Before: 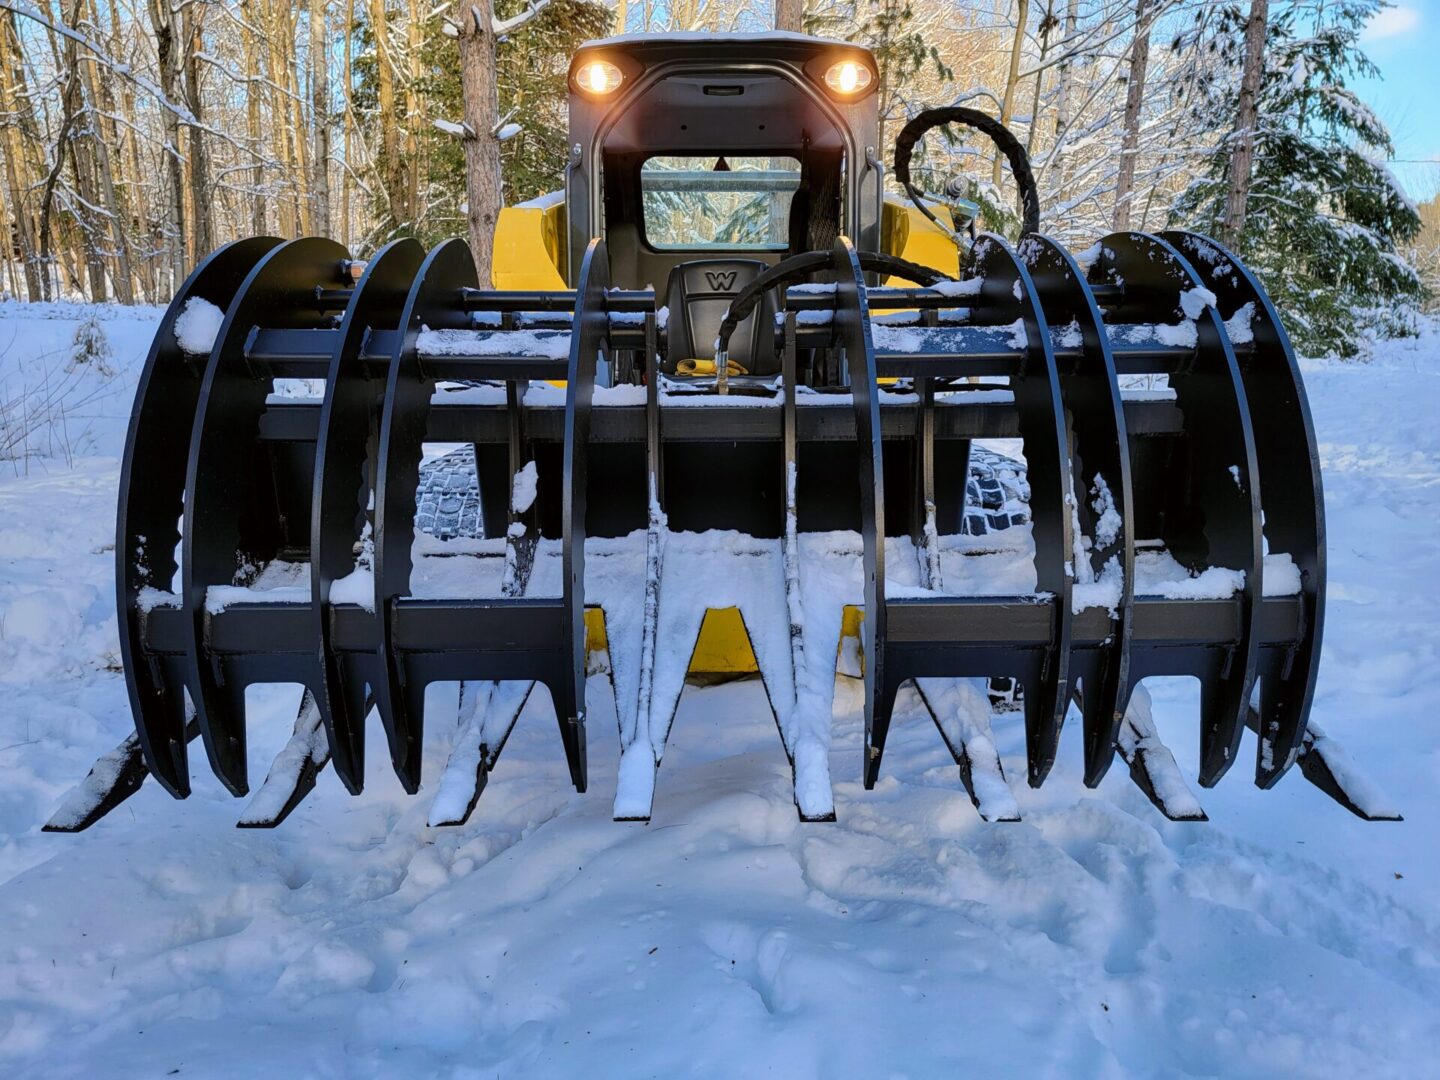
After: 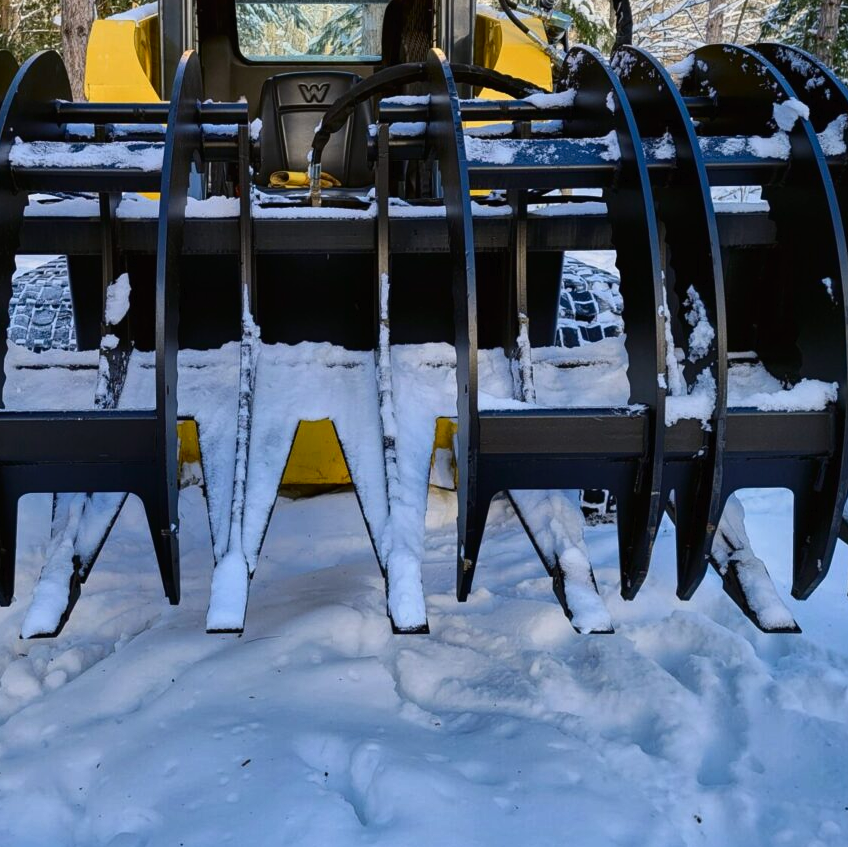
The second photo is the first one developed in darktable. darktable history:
crop and rotate: left 28.293%, top 17.456%, right 12.782%, bottom 4.054%
tone curve: curves: ch0 [(0, 0) (0.003, 0.012) (0.011, 0.015) (0.025, 0.02) (0.044, 0.032) (0.069, 0.044) (0.1, 0.063) (0.136, 0.085) (0.177, 0.121) (0.224, 0.159) (0.277, 0.207) (0.335, 0.261) (0.399, 0.328) (0.468, 0.41) (0.543, 0.506) (0.623, 0.609) (0.709, 0.719) (0.801, 0.82) (0.898, 0.907) (1, 1)], color space Lab, independent channels, preserve colors none
